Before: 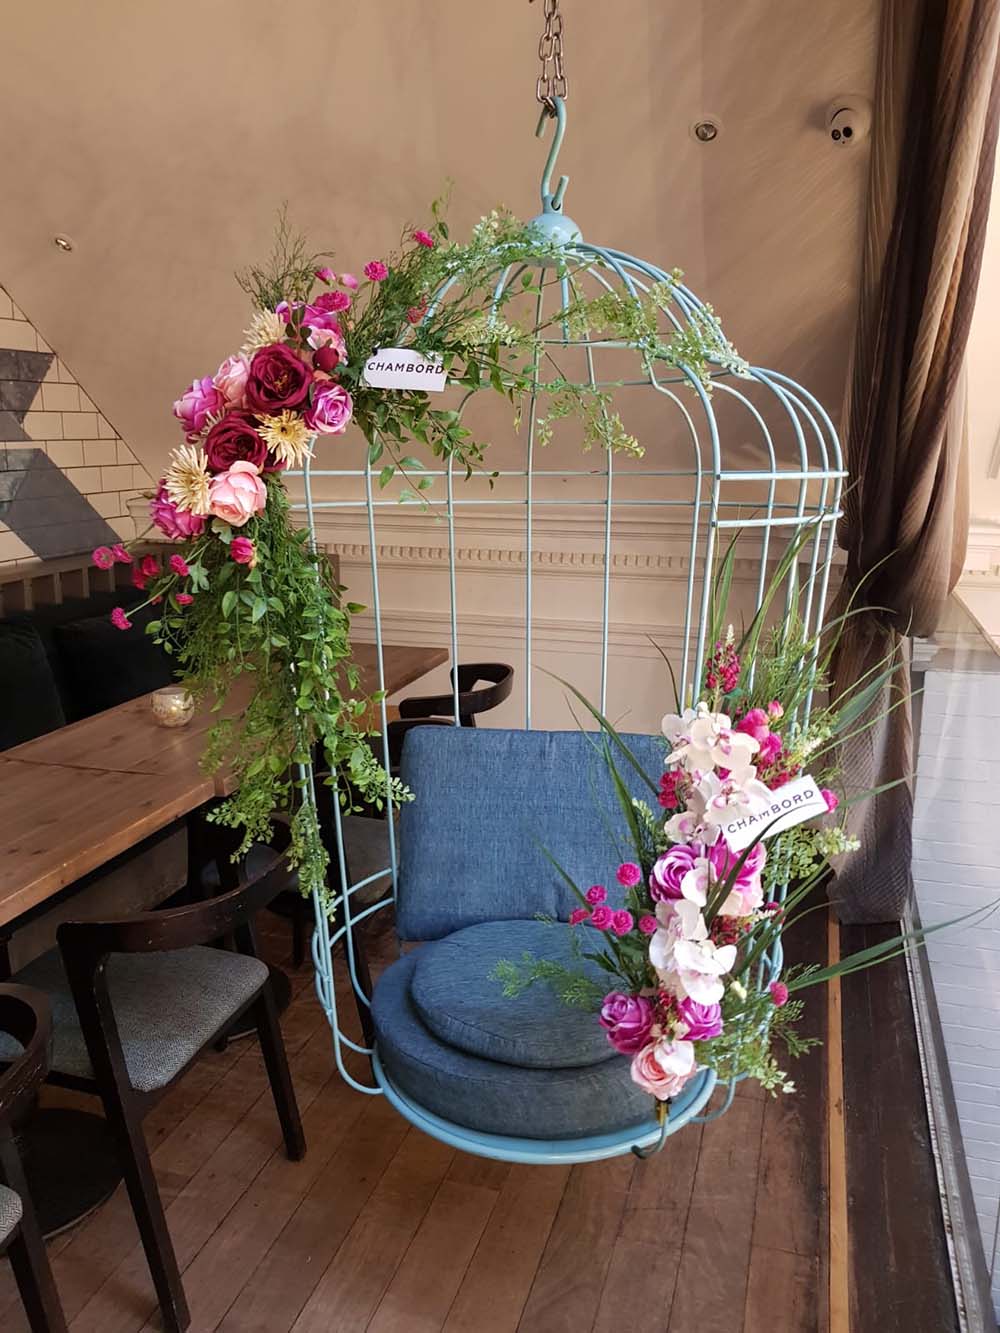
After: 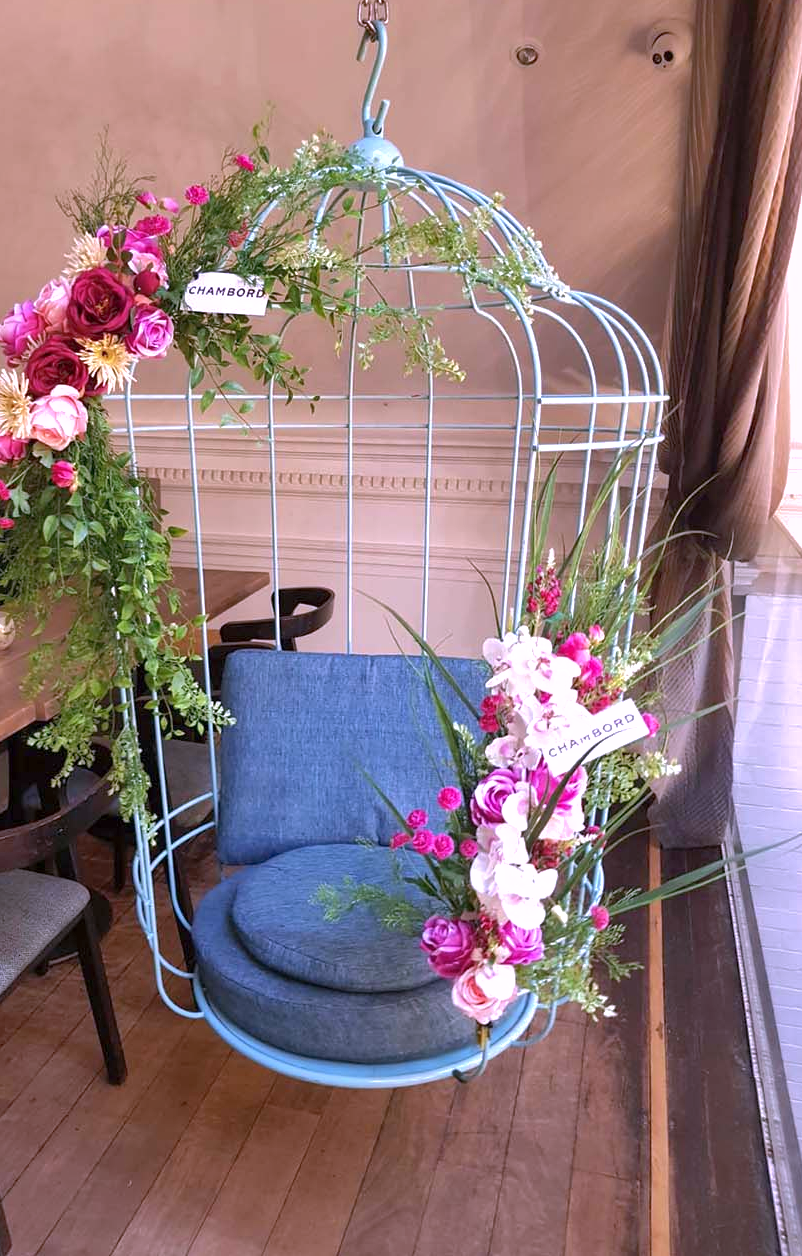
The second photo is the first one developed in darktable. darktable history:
shadows and highlights: on, module defaults
crop and rotate: left 17.959%, top 5.771%, right 1.742%
white balance: red 1.042, blue 1.17
exposure: exposure 0.493 EV, compensate highlight preservation false
